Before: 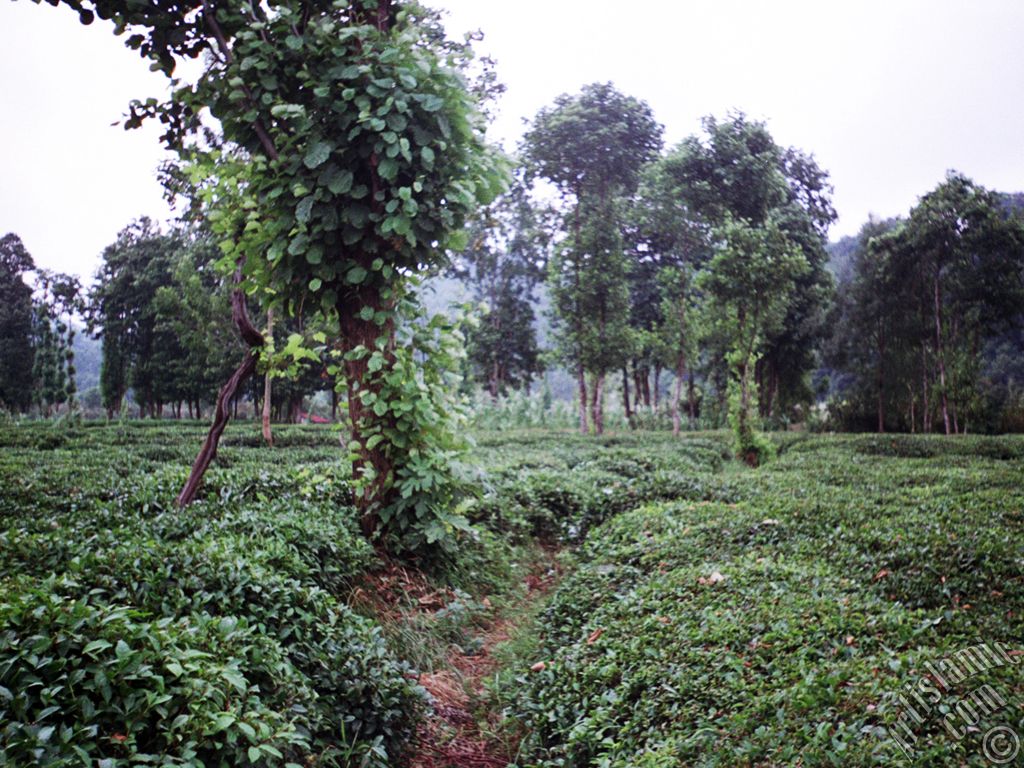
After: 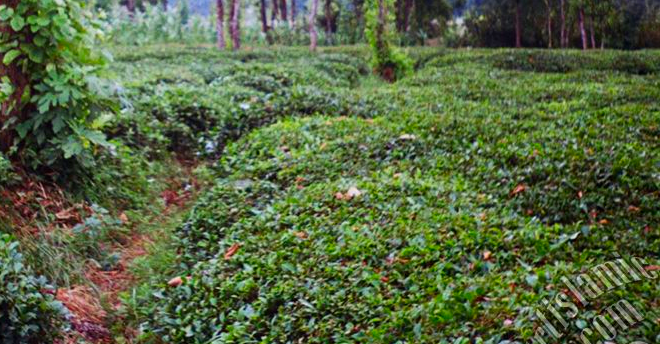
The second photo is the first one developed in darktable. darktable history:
color contrast: green-magenta contrast 1.55, blue-yellow contrast 1.83
crop and rotate: left 35.509%, top 50.238%, bottom 4.934%
